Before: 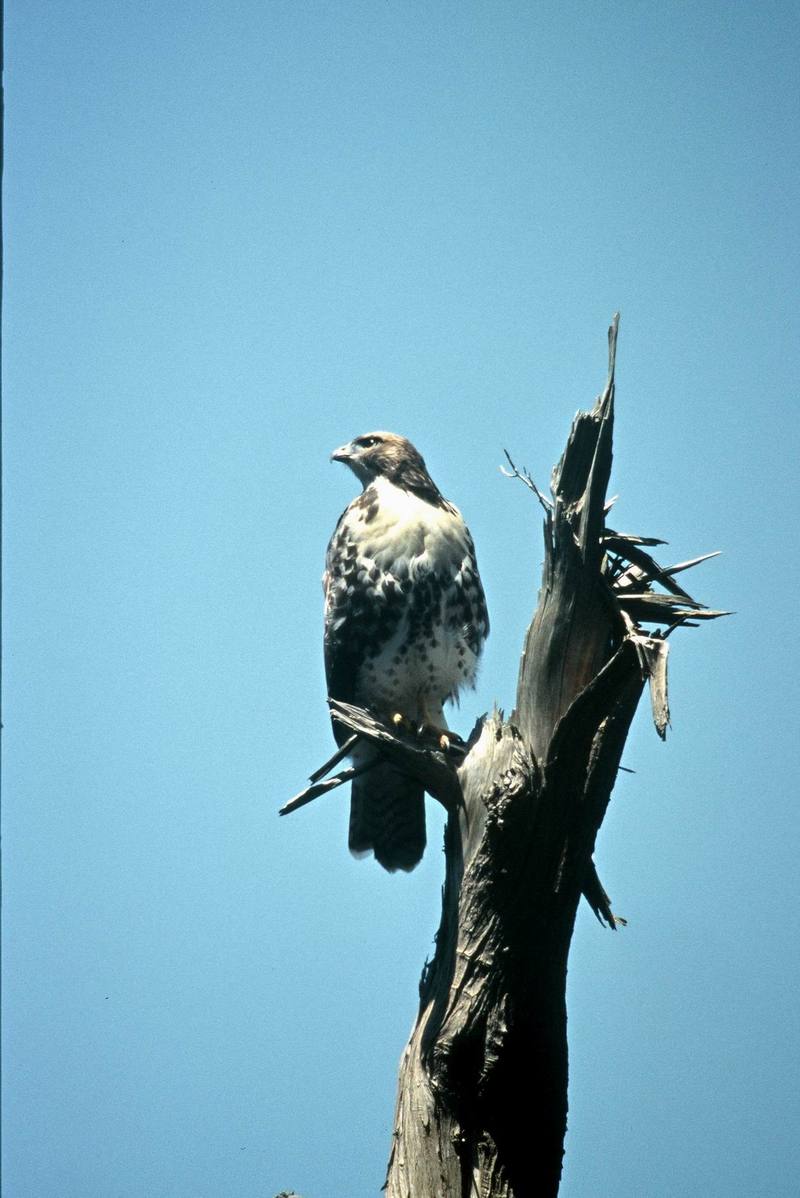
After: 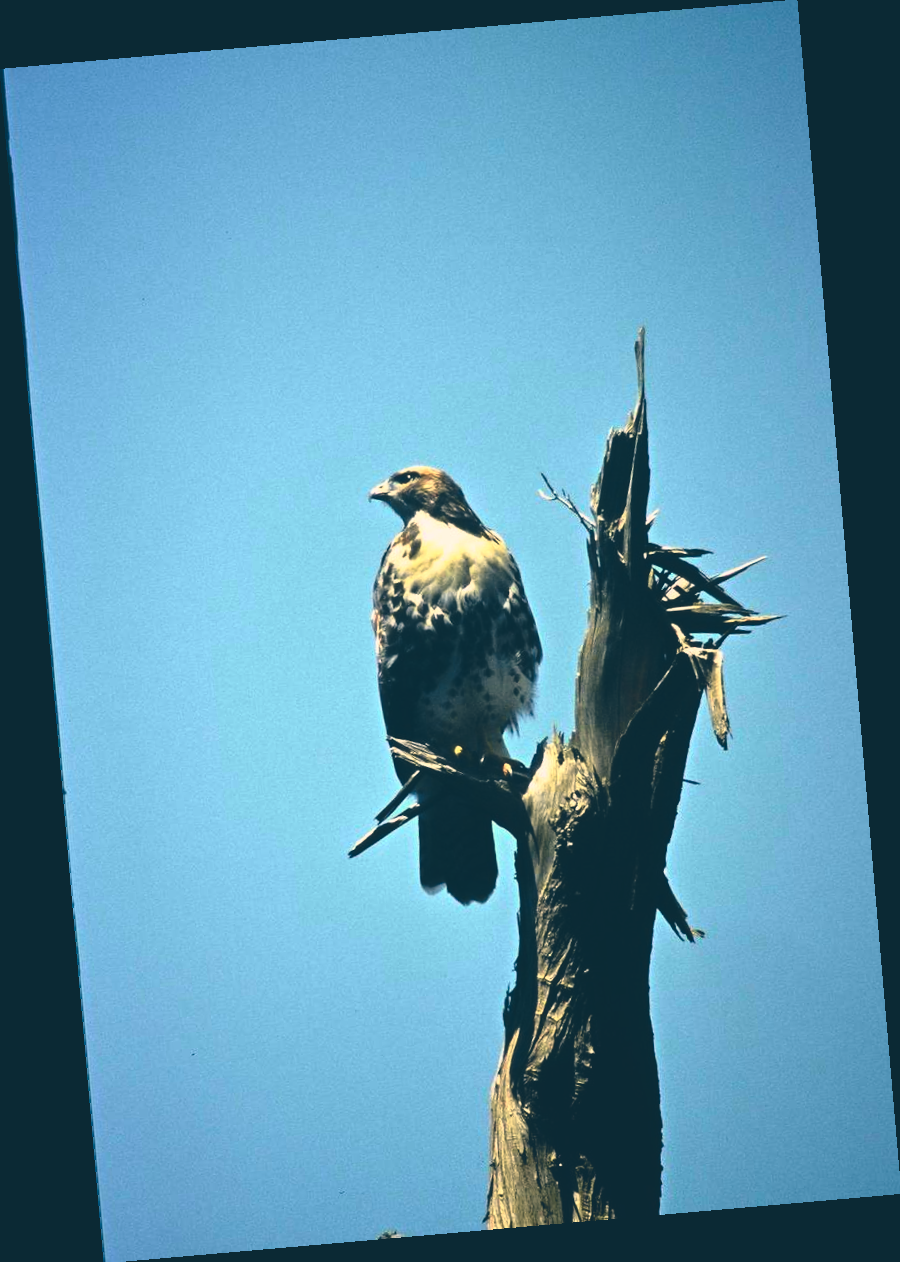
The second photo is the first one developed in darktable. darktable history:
color correction: highlights a* 10.32, highlights b* 14.66, shadows a* -9.59, shadows b* -15.02
rgb curve: curves: ch0 [(0, 0.186) (0.314, 0.284) (0.775, 0.708) (1, 1)], compensate middle gray true, preserve colors none
rotate and perspective: rotation -4.98°, automatic cropping off
tone curve: curves: ch0 [(0.001, 0.034) (0.115, 0.093) (0.251, 0.232) (0.382, 0.397) (0.652, 0.719) (0.802, 0.876) (1, 0.998)]; ch1 [(0, 0) (0.384, 0.324) (0.472, 0.466) (0.504, 0.5) (0.517, 0.533) (0.547, 0.564) (0.582, 0.628) (0.657, 0.727) (1, 1)]; ch2 [(0, 0) (0.278, 0.232) (0.5, 0.5) (0.531, 0.552) (0.61, 0.653) (1, 1)], color space Lab, independent channels, preserve colors none
base curve: curves: ch0 [(0, 0) (0.303, 0.277) (1, 1)]
